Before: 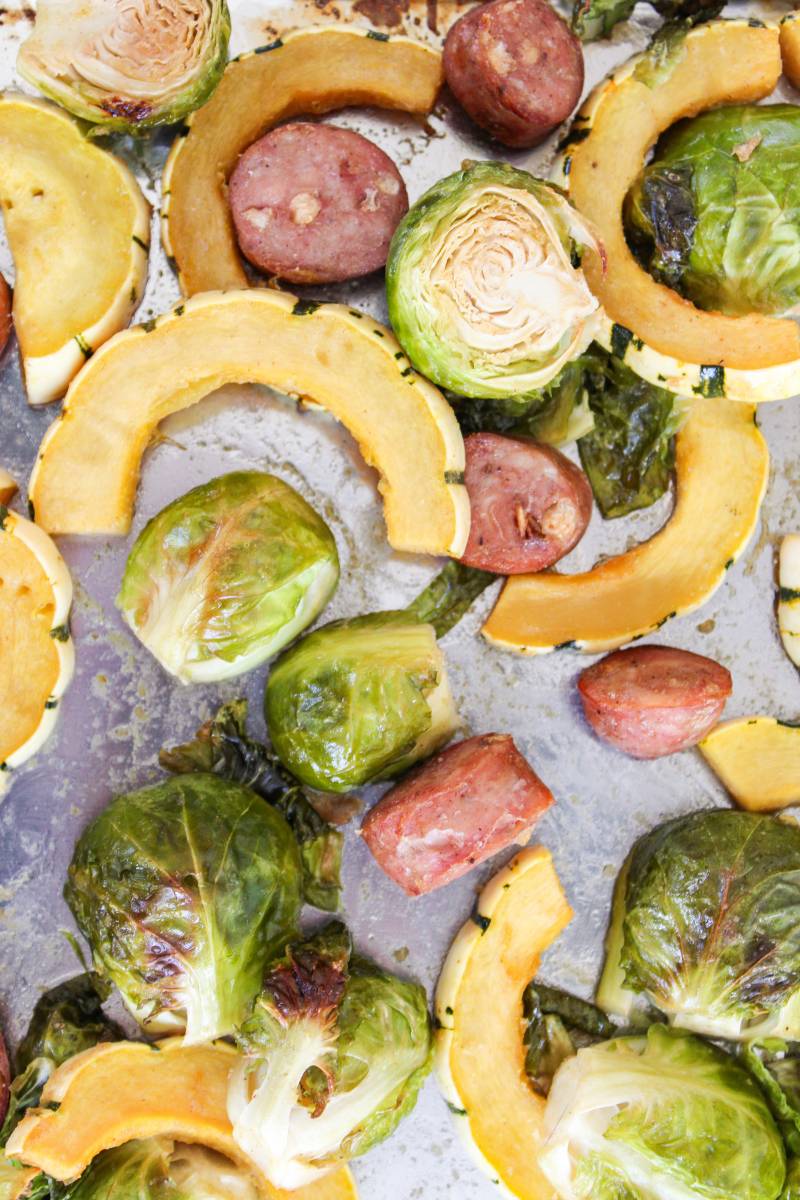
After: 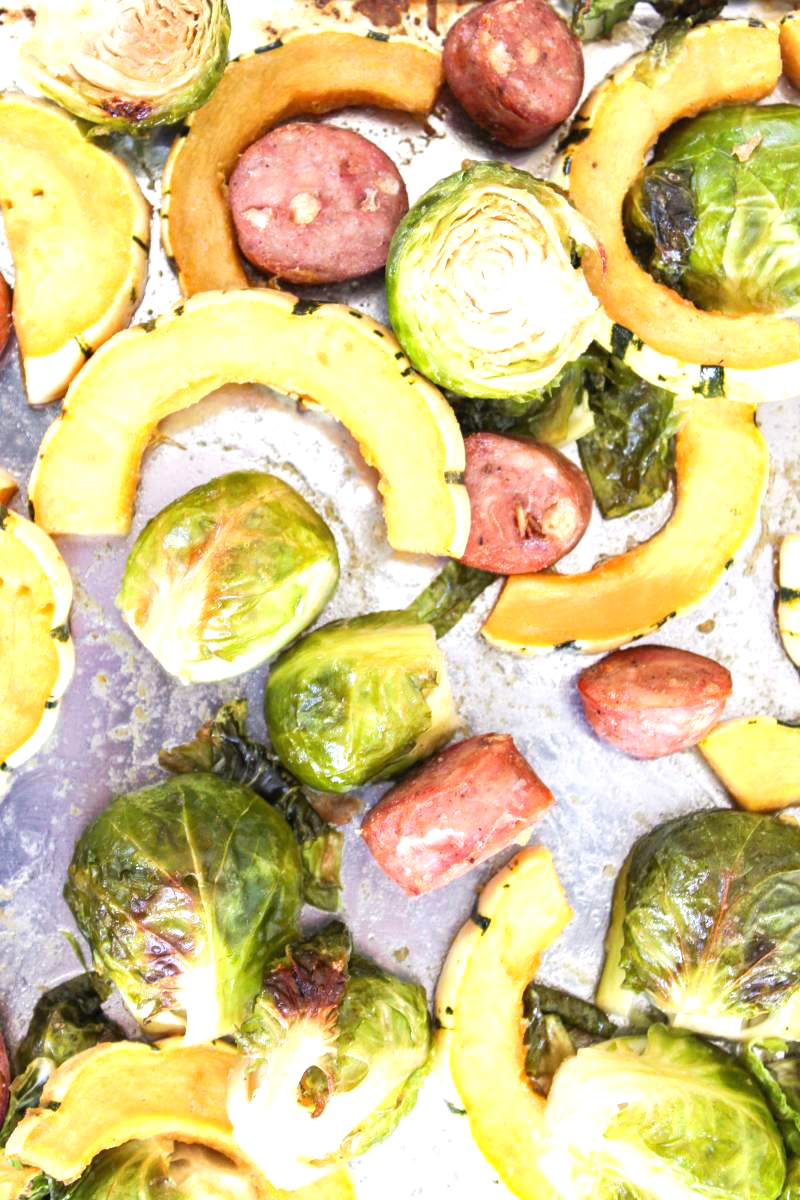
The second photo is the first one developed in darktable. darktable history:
tone equalizer: on, module defaults
exposure: black level correction 0, exposure 0.7 EV, compensate exposure bias true, compensate highlight preservation false
